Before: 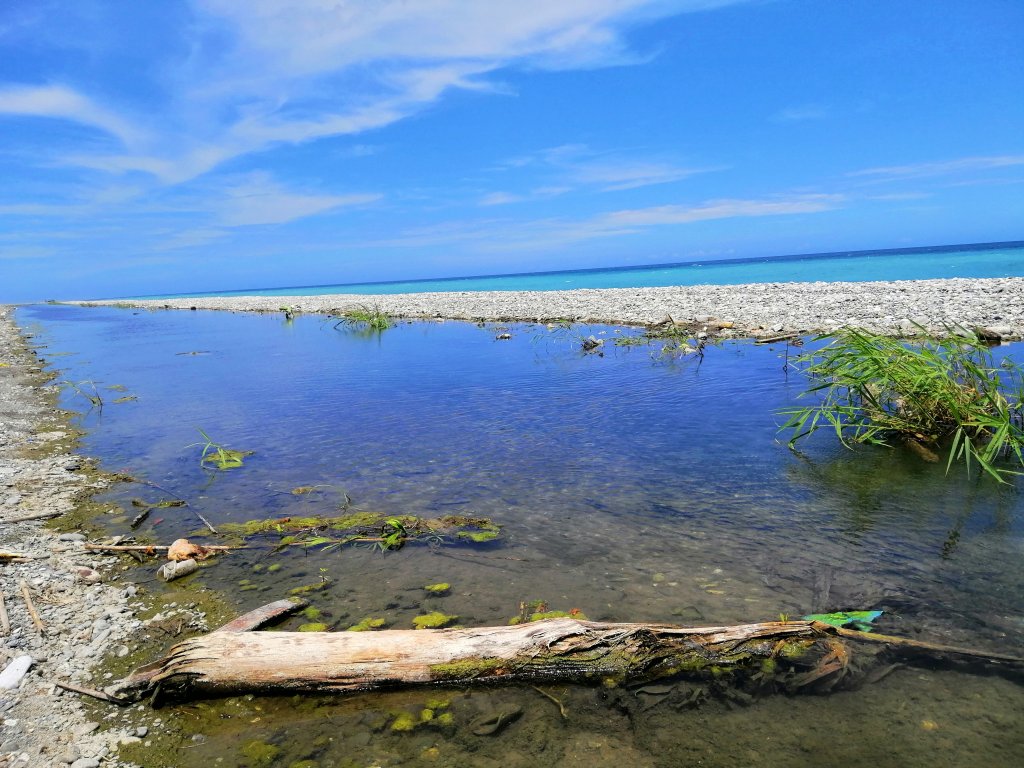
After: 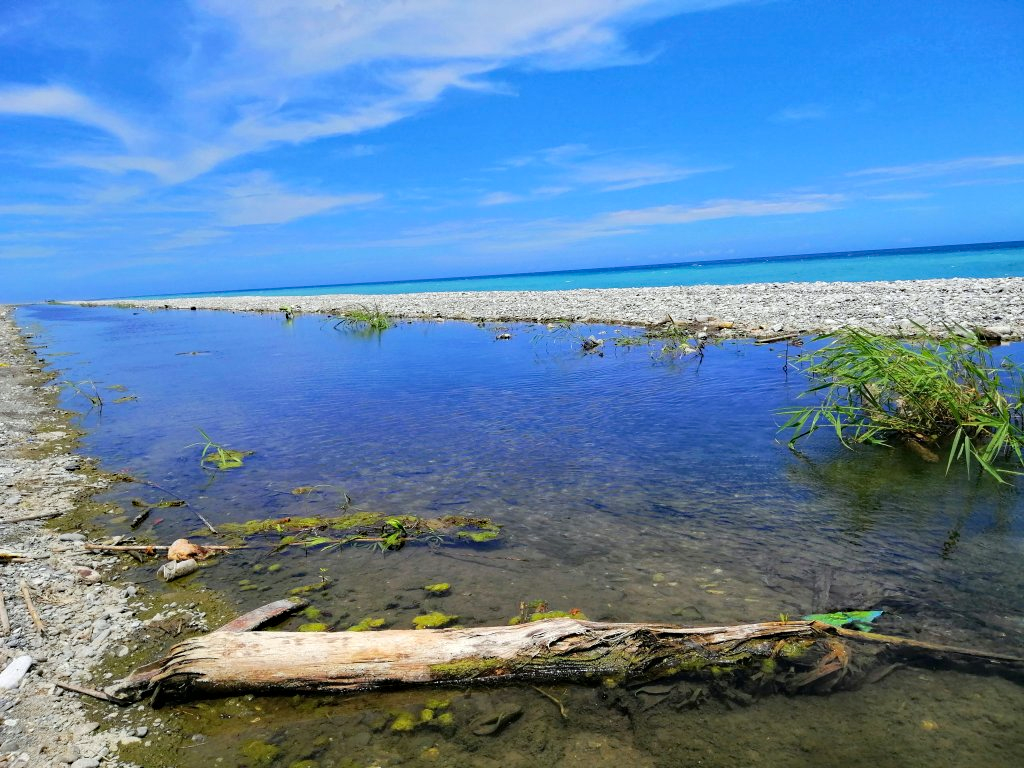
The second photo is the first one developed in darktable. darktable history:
white balance: red 0.986, blue 1.01
haze removal: compatibility mode true, adaptive false
